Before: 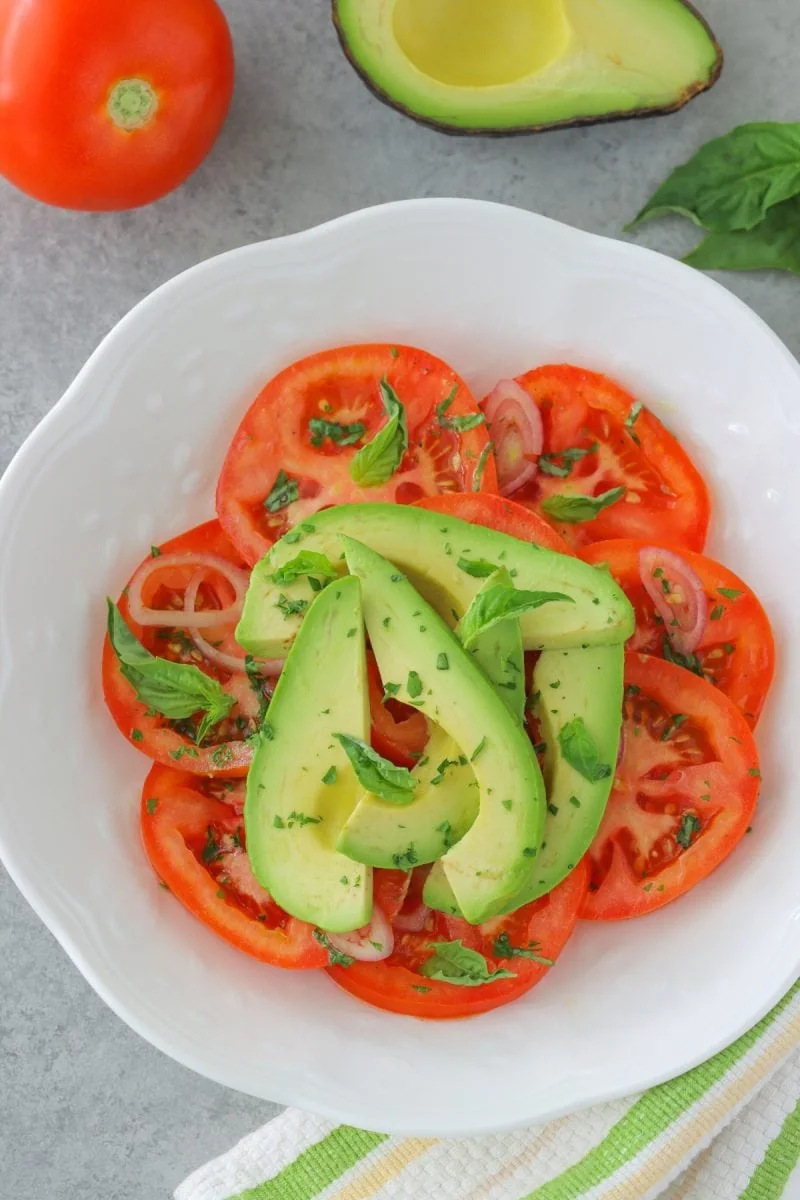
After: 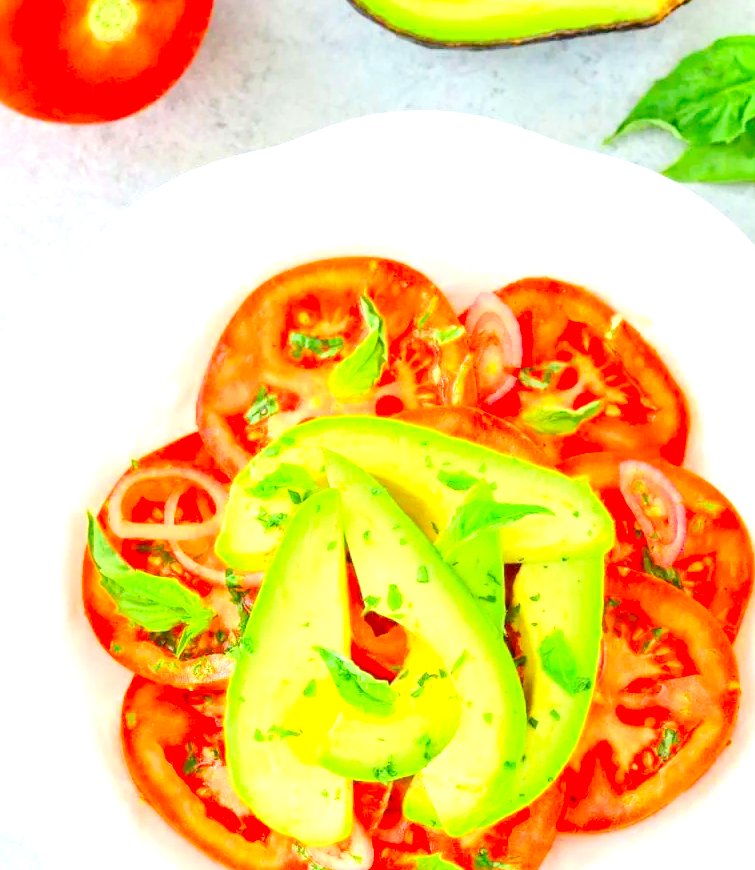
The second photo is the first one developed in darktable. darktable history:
crop: left 2.542%, top 7.254%, right 3.018%, bottom 20.219%
color balance rgb: linear chroma grading › global chroma 8.693%, perceptual saturation grading › global saturation 20%, perceptual saturation grading › highlights -24.97%, perceptual saturation grading › shadows 50.256%, perceptual brilliance grading › global brilliance 2.629%, perceptual brilliance grading › highlights -3.489%, perceptual brilliance grading › shadows 3.033%, global vibrance 20%
tone curve: curves: ch0 [(0, 0) (0.004, 0.001) (0.133, 0.112) (0.325, 0.362) (0.832, 0.893) (1, 1)], color space Lab, linked channels, preserve colors none
exposure: black level correction 0.001, exposure 1.643 EV, compensate highlight preservation false
tone equalizer: mask exposure compensation -0.492 EV
contrast brightness saturation: contrast 0.08, saturation 0.2
haze removal: strength 0.096, compatibility mode true
